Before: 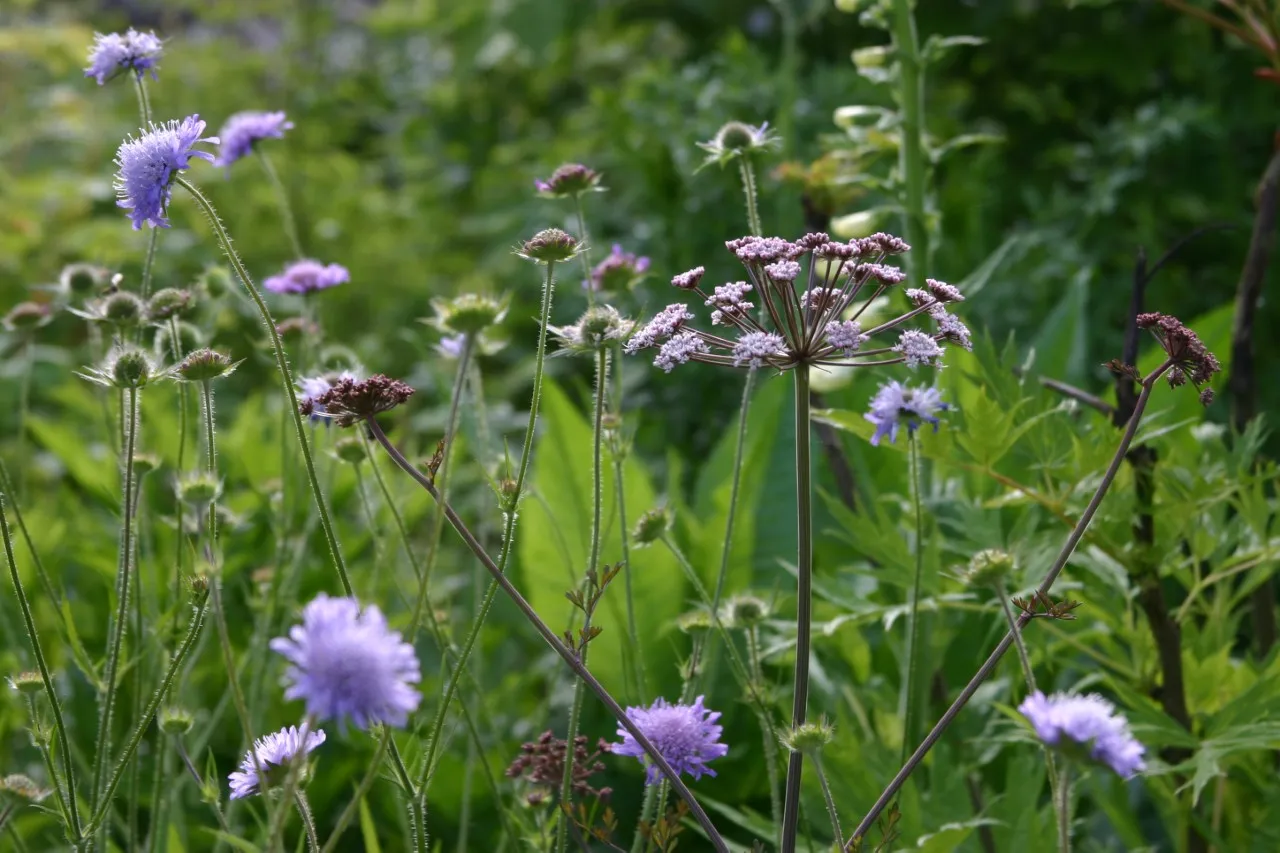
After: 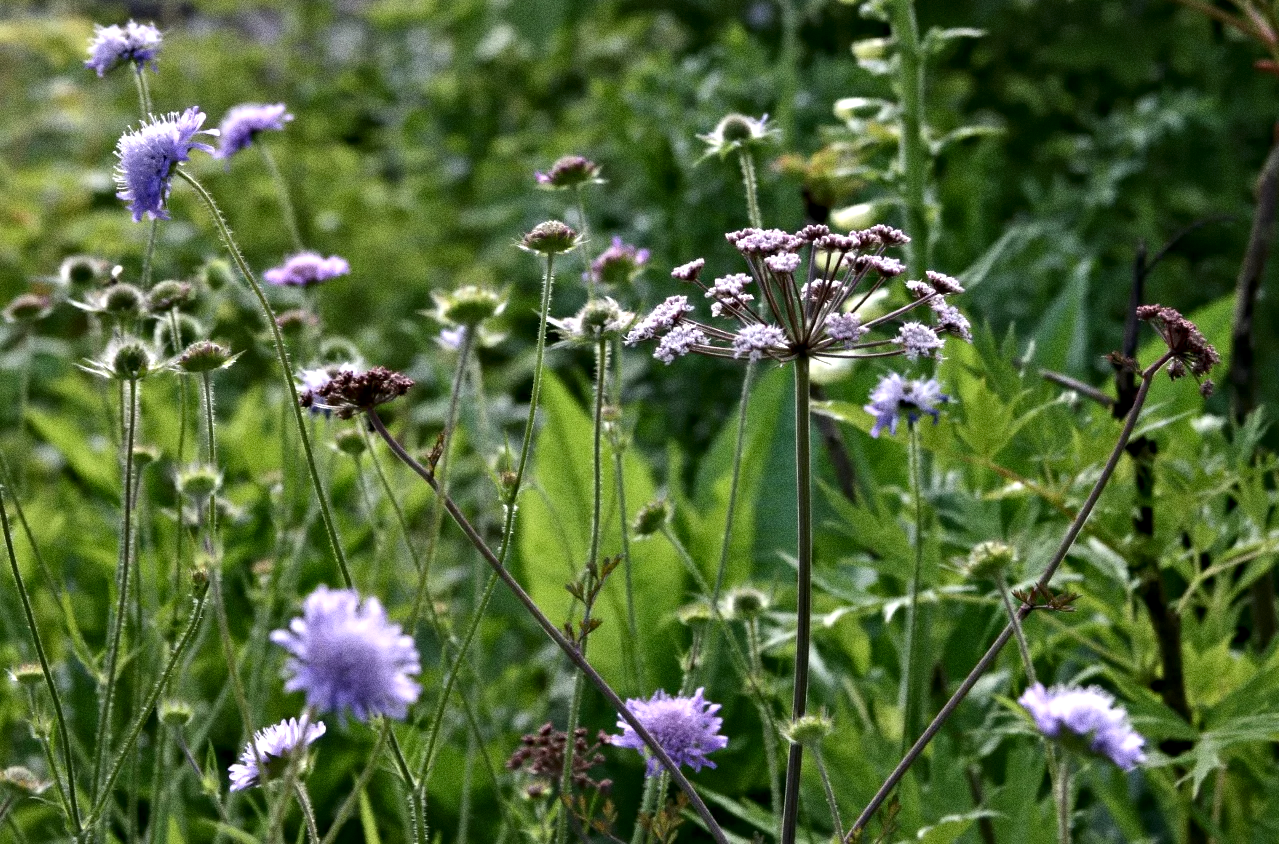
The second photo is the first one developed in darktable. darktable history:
crop: top 1.049%, right 0.001%
contrast equalizer: y [[0.511, 0.558, 0.631, 0.632, 0.559, 0.512], [0.5 ×6], [0.507, 0.559, 0.627, 0.644, 0.647, 0.647], [0 ×6], [0 ×6]]
grain: coarseness 0.09 ISO, strength 40%
